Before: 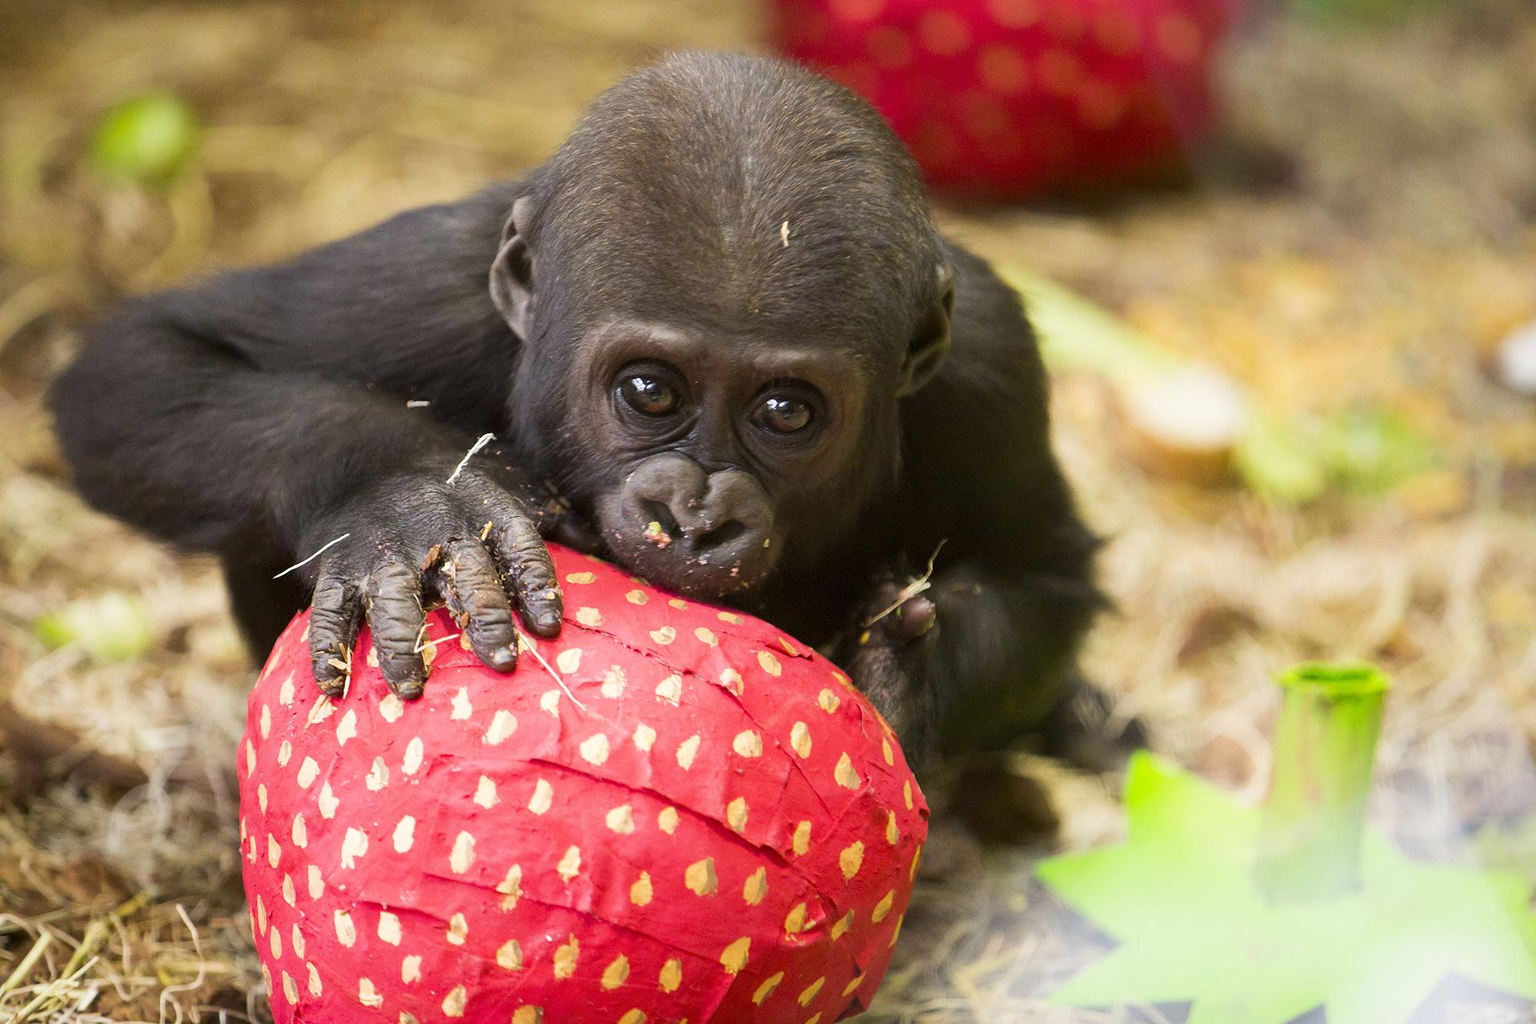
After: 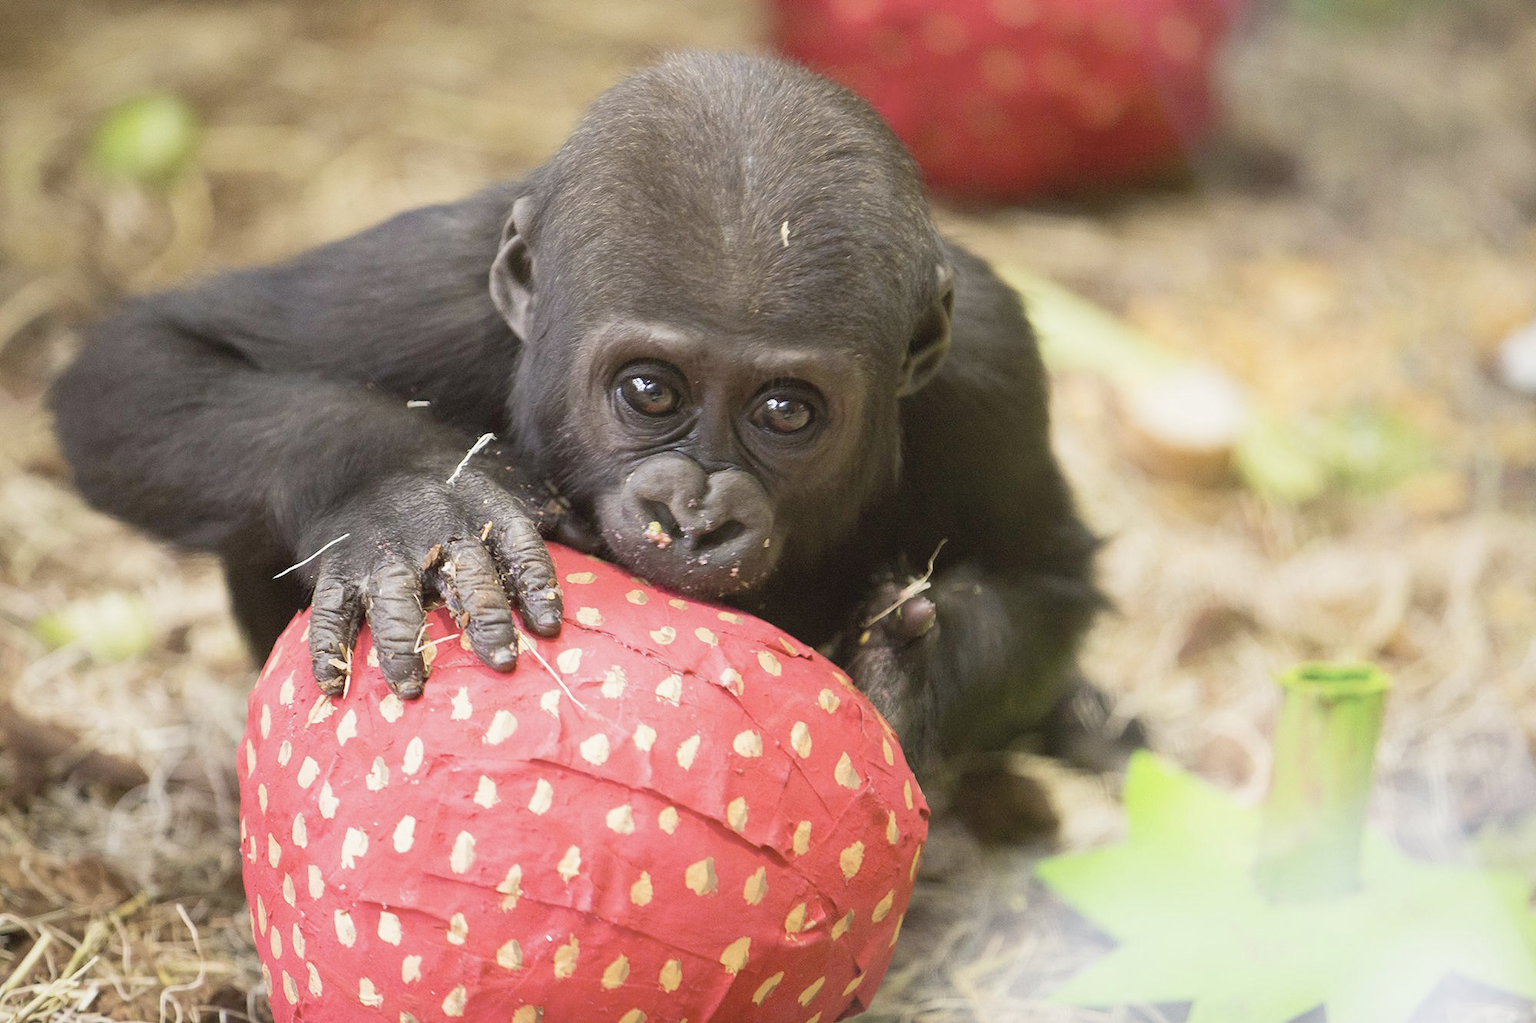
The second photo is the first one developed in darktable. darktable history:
levels: levels [0, 0.445, 1]
contrast brightness saturation: contrast -0.048, saturation -0.395
